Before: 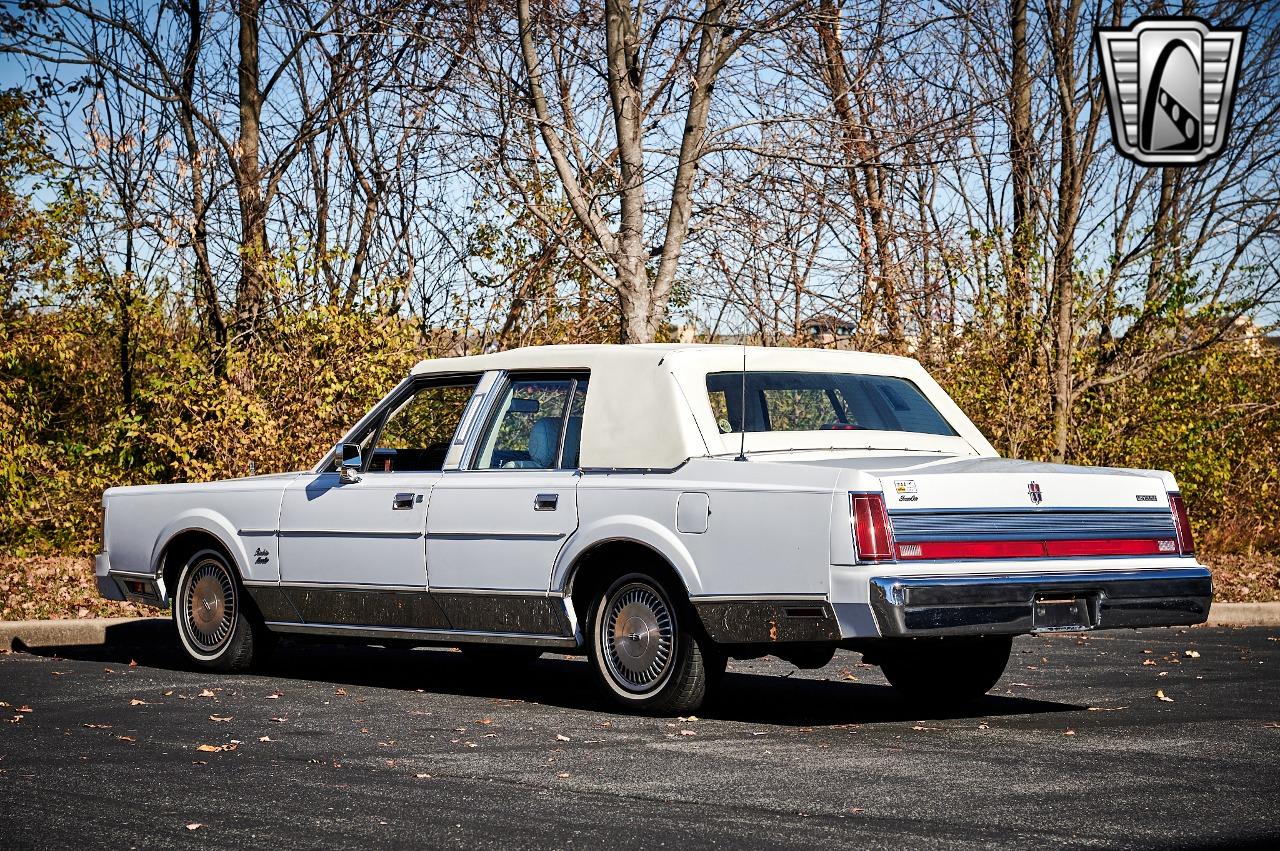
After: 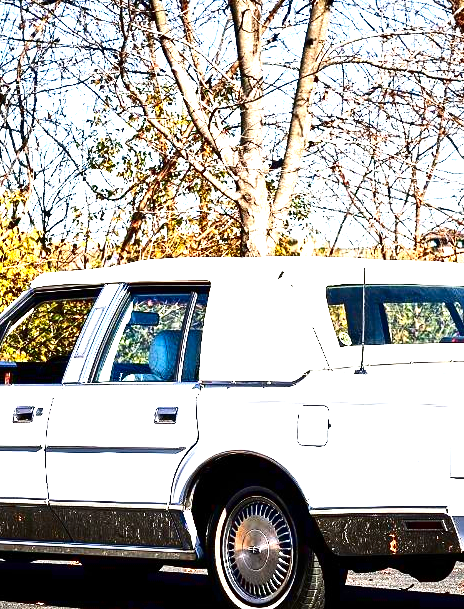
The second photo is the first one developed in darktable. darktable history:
exposure: black level correction 0, exposure 1.678 EV, compensate highlight preservation false
contrast brightness saturation: contrast 0.223, brightness -0.194, saturation 0.239
crop and rotate: left 29.731%, top 10.261%, right 33.983%, bottom 18.112%
